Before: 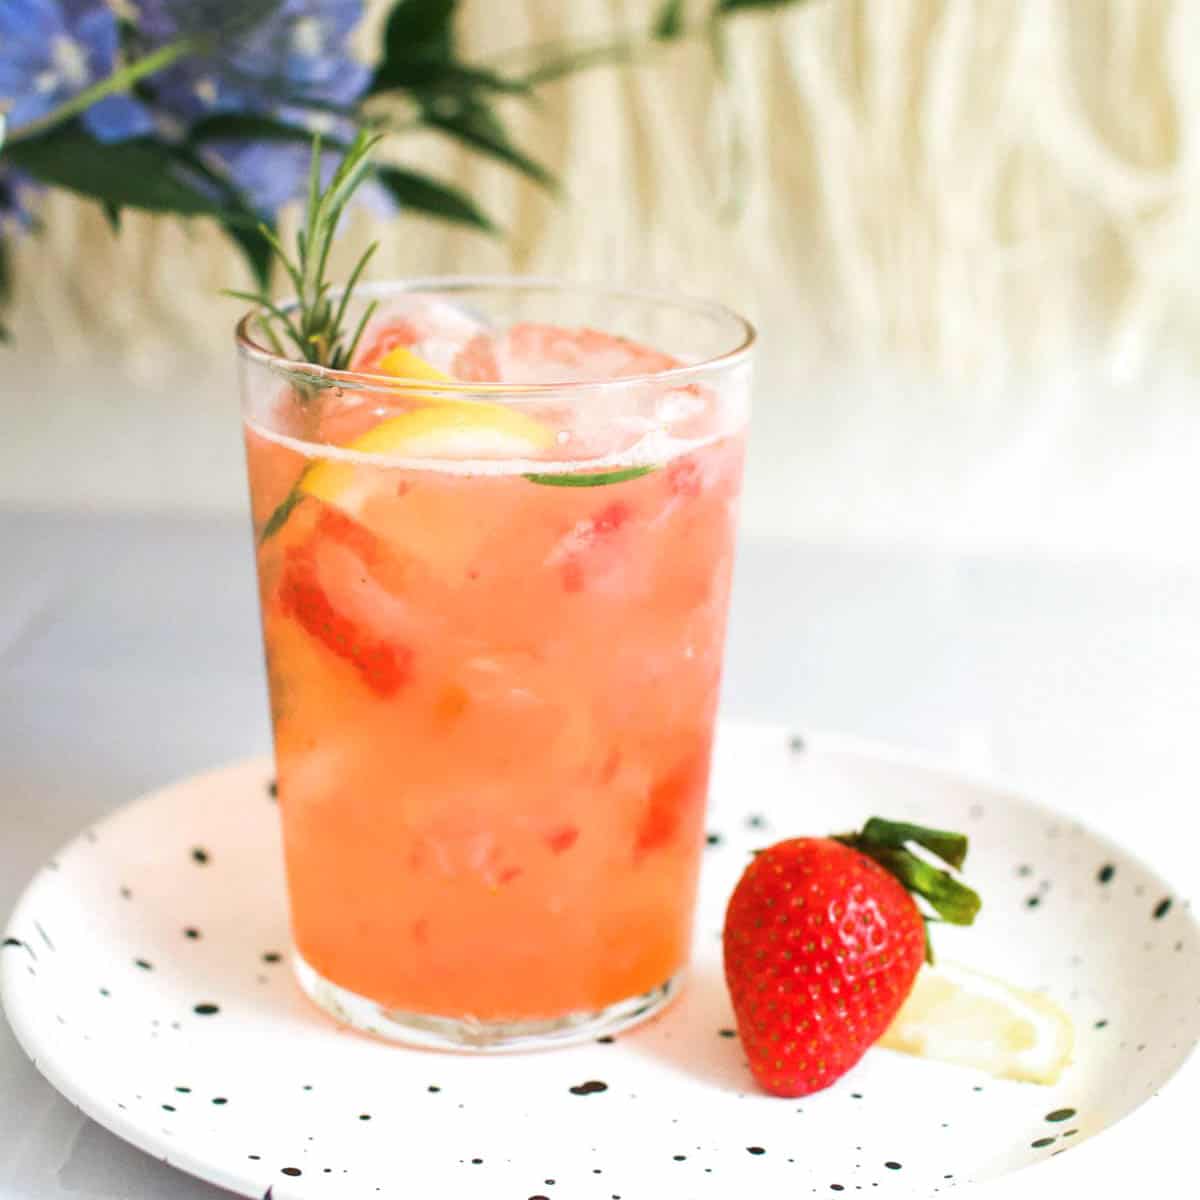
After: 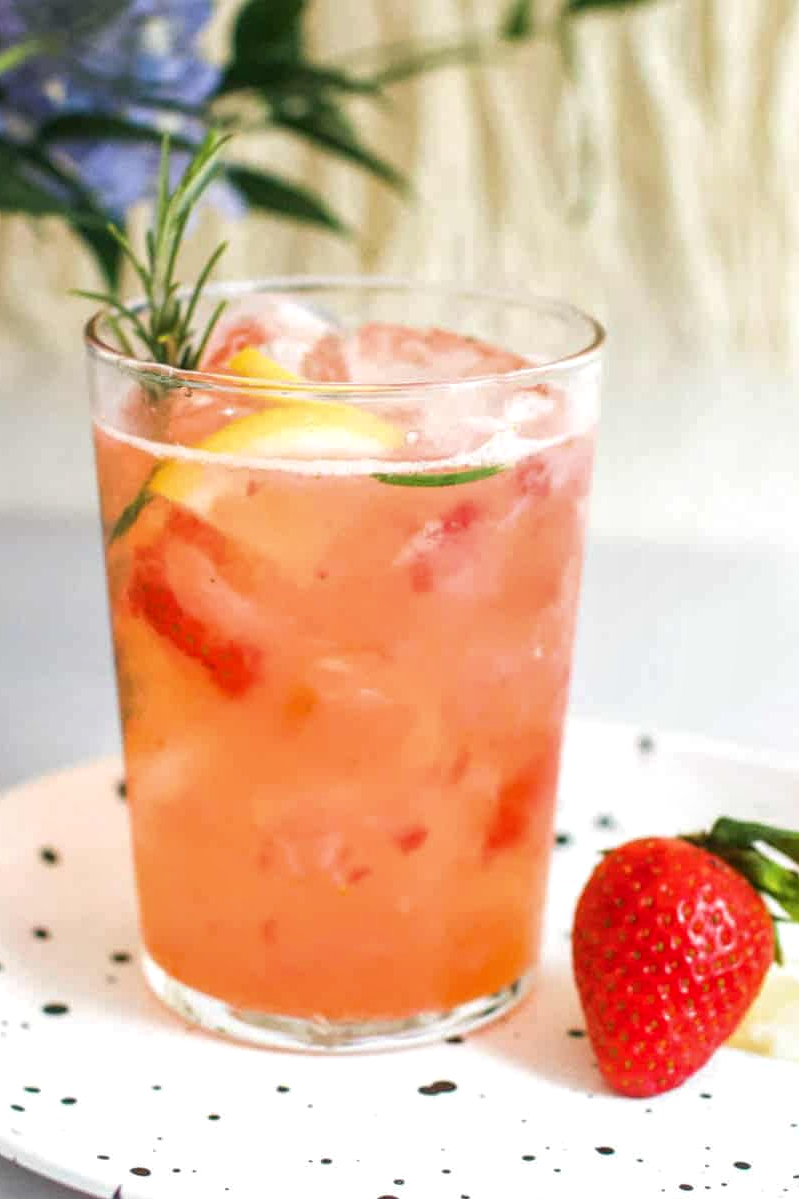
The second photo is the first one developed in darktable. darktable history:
local contrast: on, module defaults
crop and rotate: left 12.648%, right 20.685%
shadows and highlights: shadows 25, highlights -25
